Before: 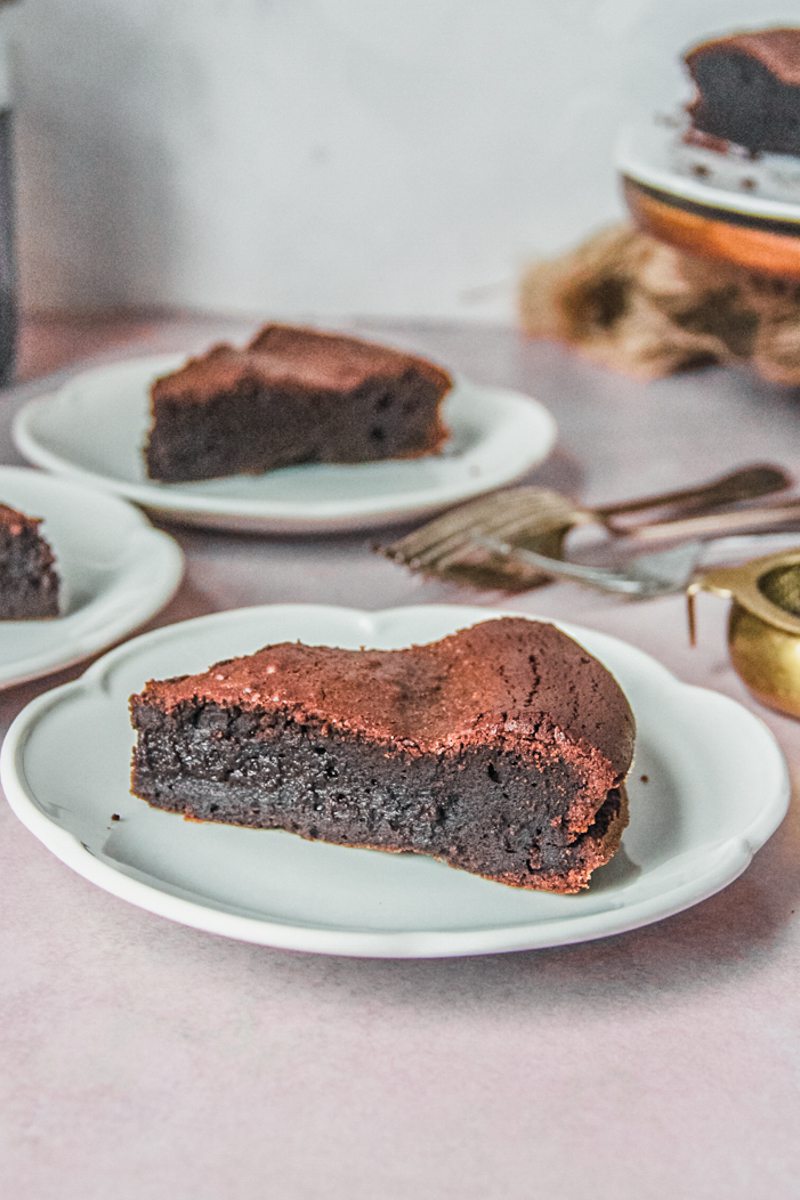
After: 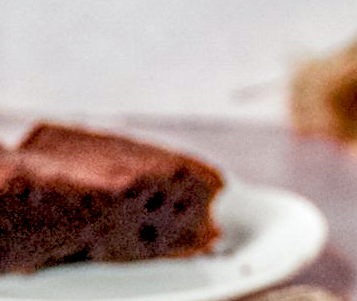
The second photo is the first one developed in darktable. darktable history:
rgb levels: mode RGB, independent channels, levels [[0, 0.474, 1], [0, 0.5, 1], [0, 0.5, 1]]
shadows and highlights: low approximation 0.01, soften with gaussian
crop: left 28.64%, top 16.832%, right 26.637%, bottom 58.055%
color balance rgb: linear chroma grading › global chroma 1.5%, linear chroma grading › mid-tones -1%, perceptual saturation grading › global saturation -3%, perceptual saturation grading › shadows -2%
exposure: black level correction 0.031, exposure 0.304 EV, compensate highlight preservation false
